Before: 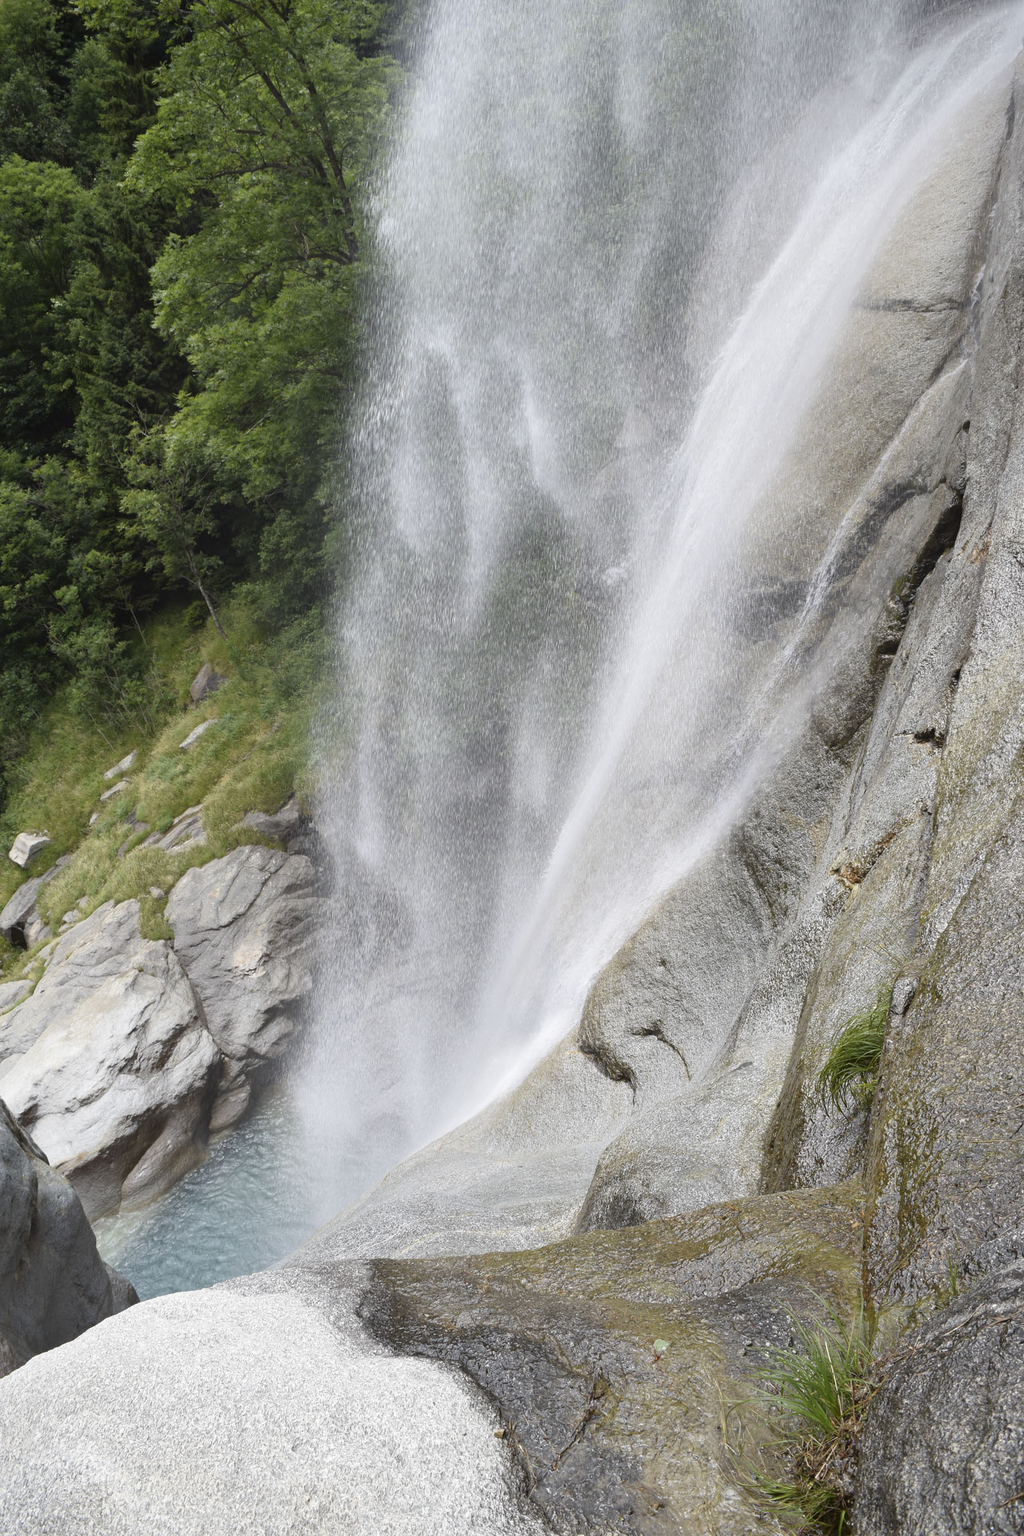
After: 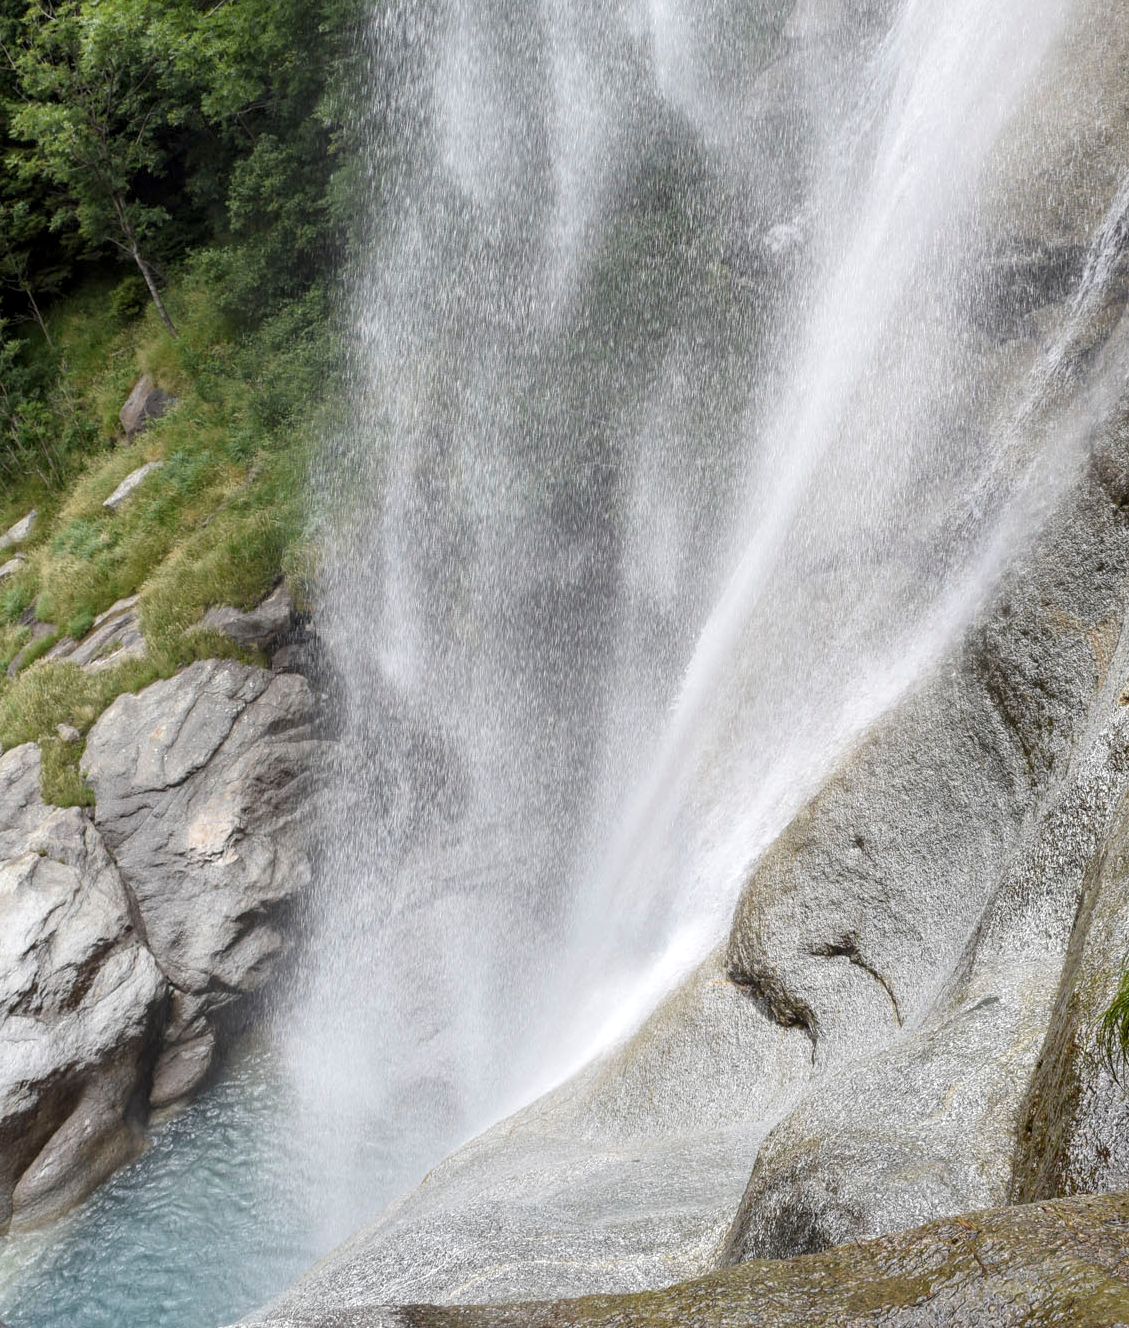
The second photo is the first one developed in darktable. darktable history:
local contrast: highlights 25%, detail 130%
crop: left 11.123%, top 27.61%, right 18.3%, bottom 17.034%
